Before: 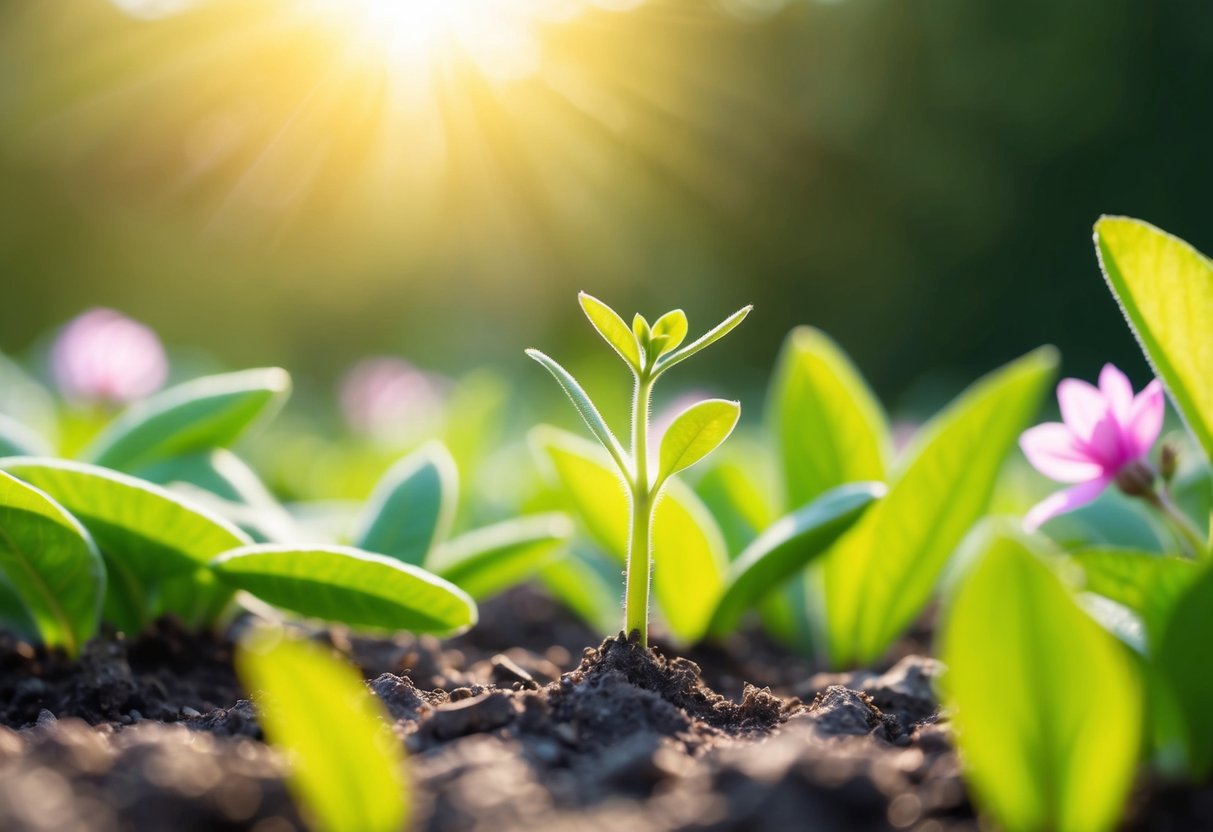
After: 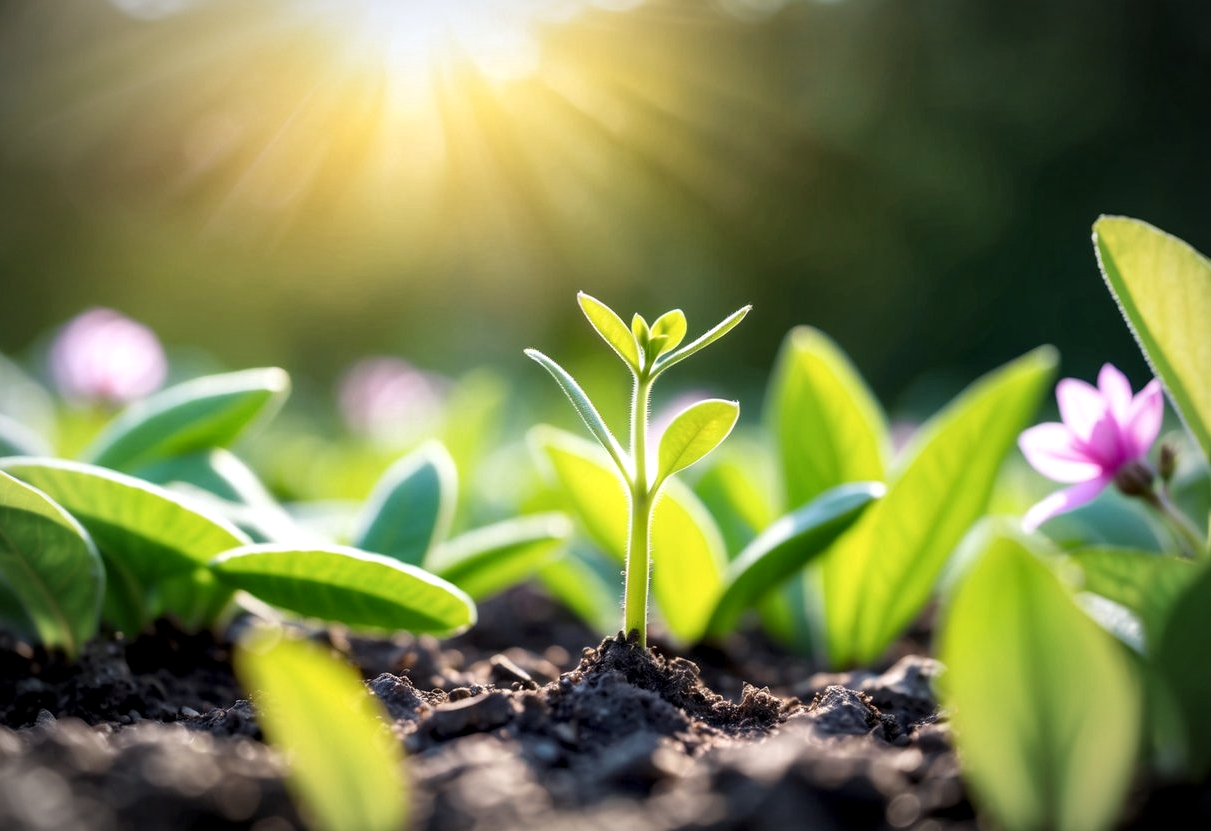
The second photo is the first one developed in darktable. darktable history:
vignetting: automatic ratio true
crop and rotate: left 0.126%
white balance: red 0.983, blue 1.036
local contrast: detail 135%, midtone range 0.75
